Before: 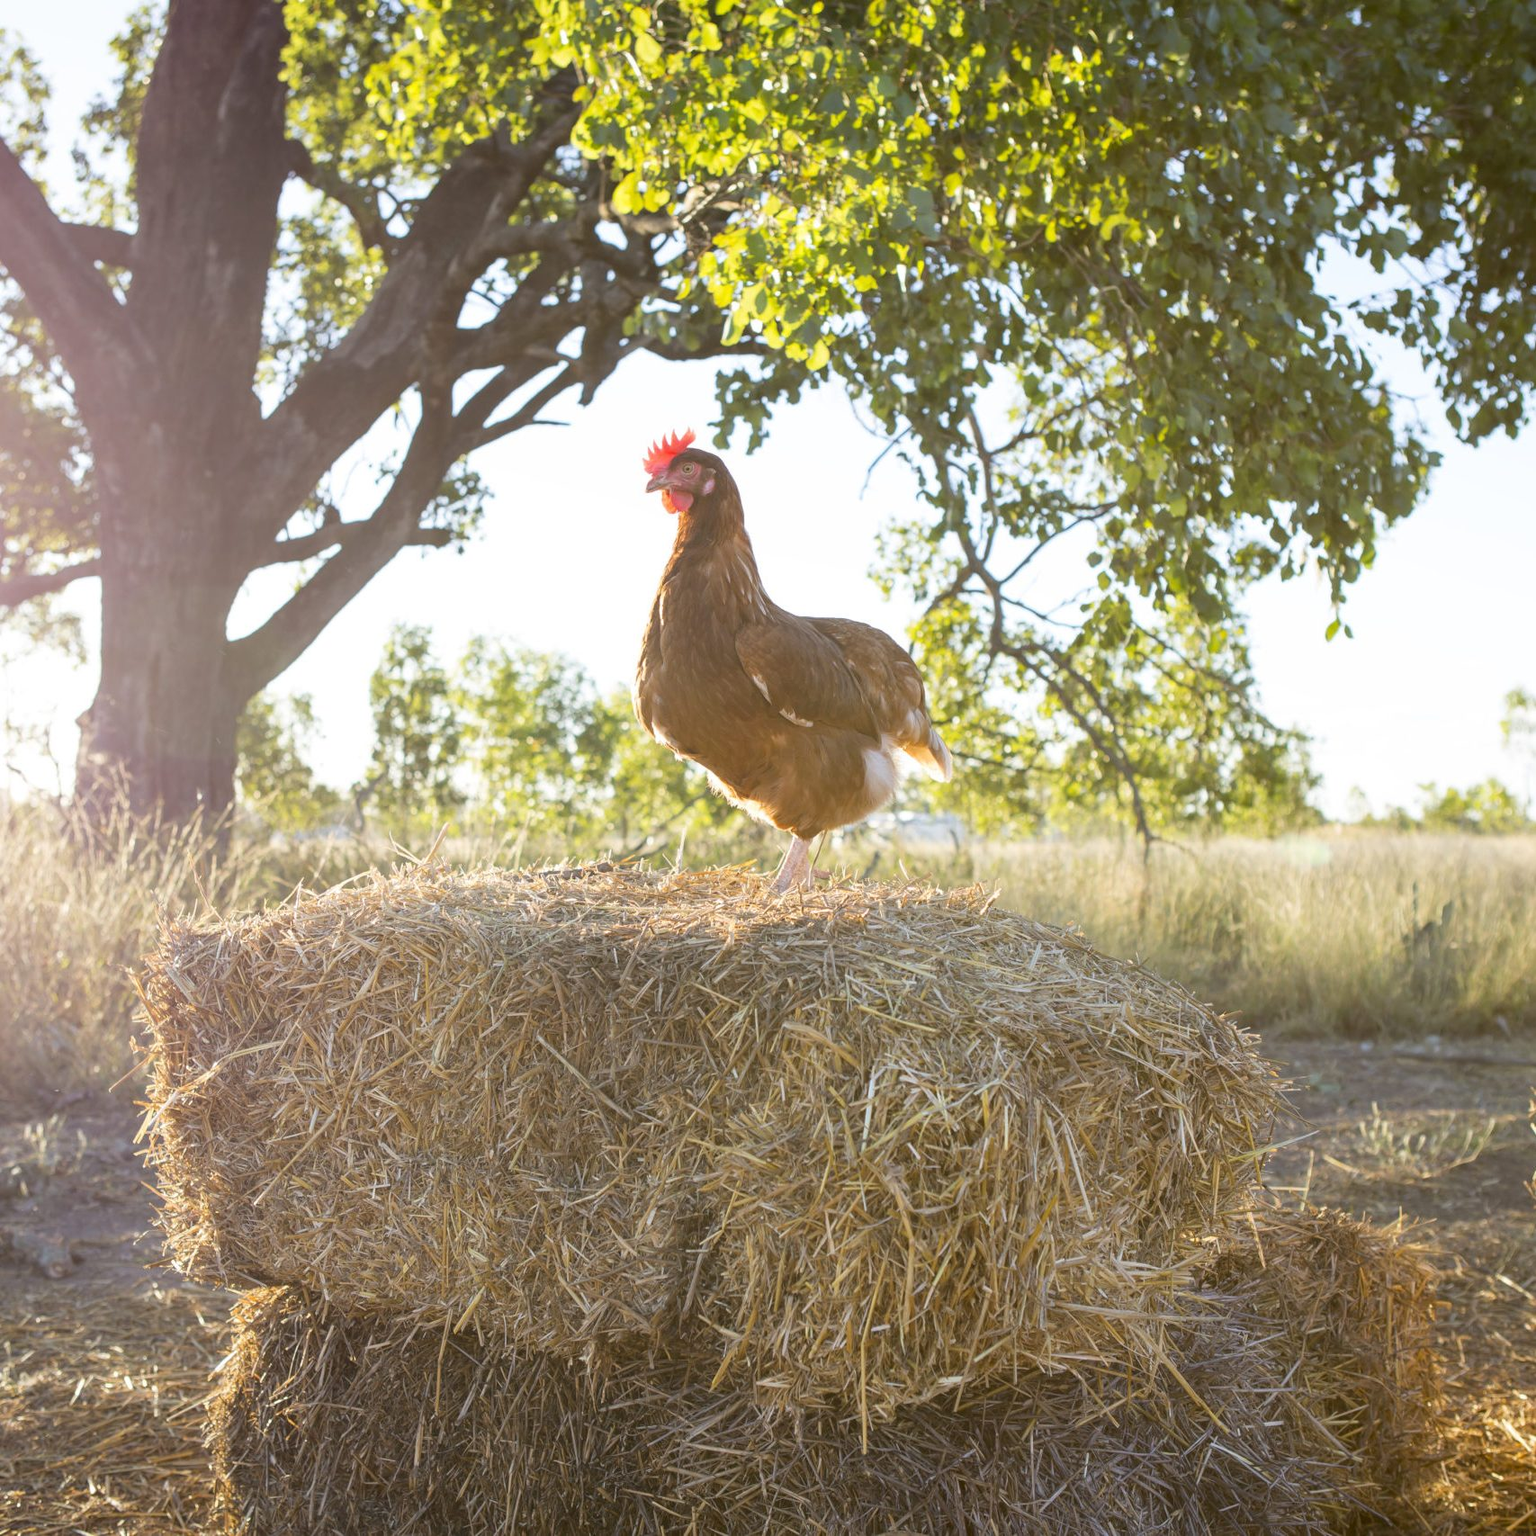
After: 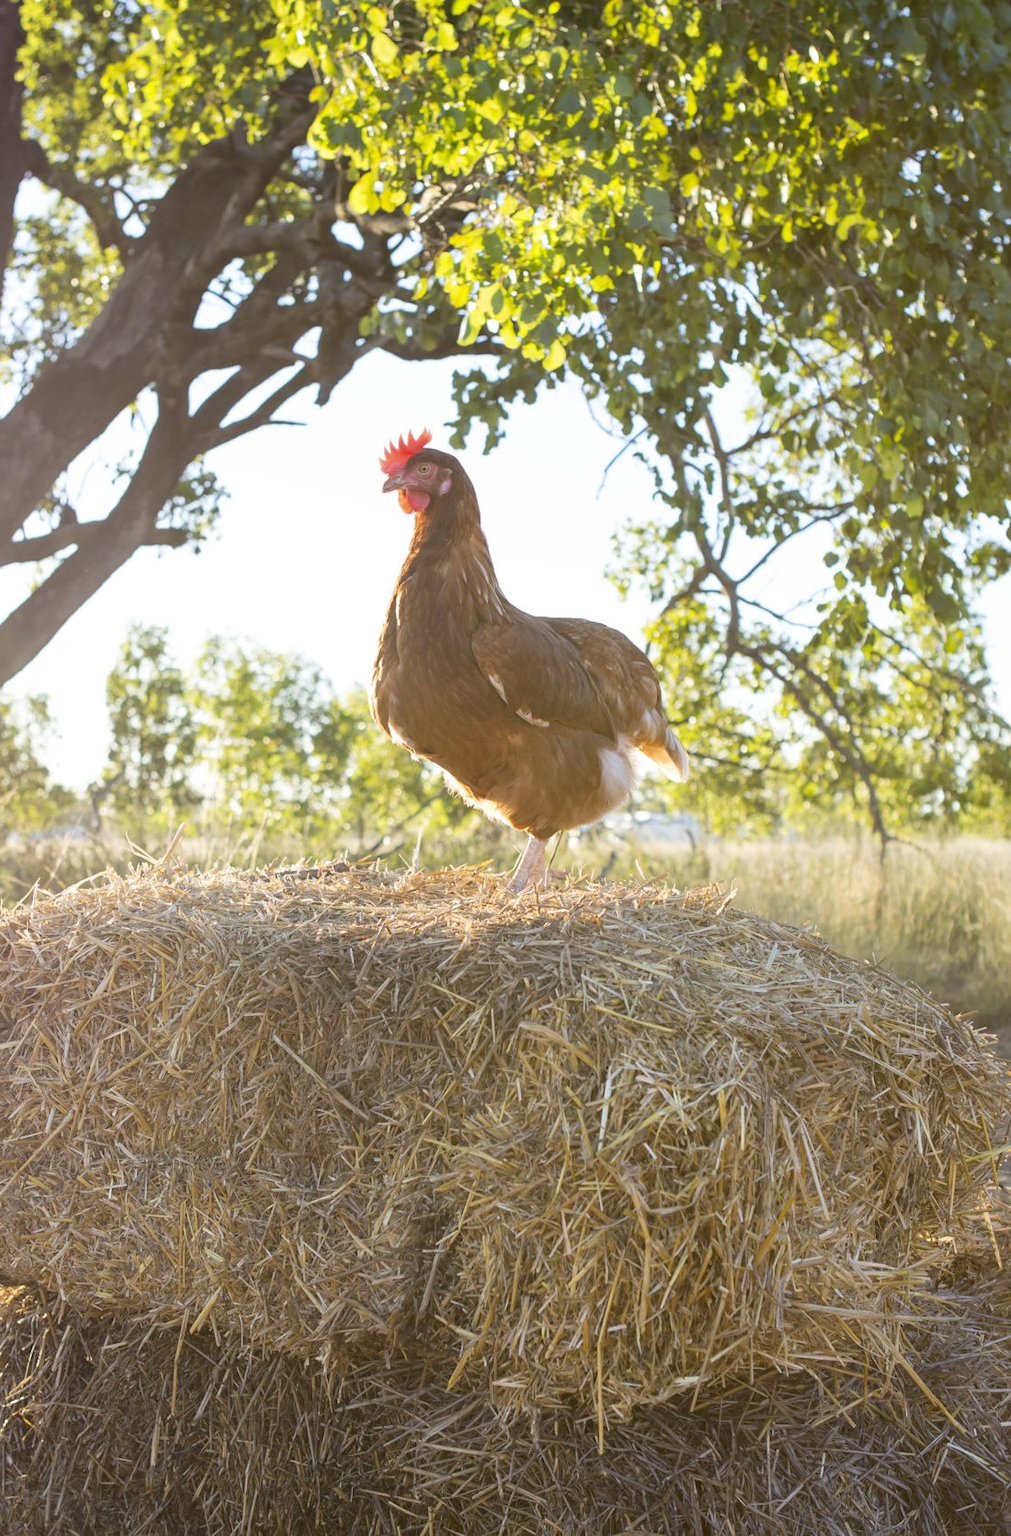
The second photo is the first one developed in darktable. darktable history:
crop: left 17.167%, right 16.986%
color zones: curves: ch0 [(0.068, 0.464) (0.25, 0.5) (0.48, 0.508) (0.75, 0.536) (0.886, 0.476) (0.967, 0.456)]; ch1 [(0.066, 0.456) (0.25, 0.5) (0.616, 0.508) (0.746, 0.56) (0.934, 0.444)]
